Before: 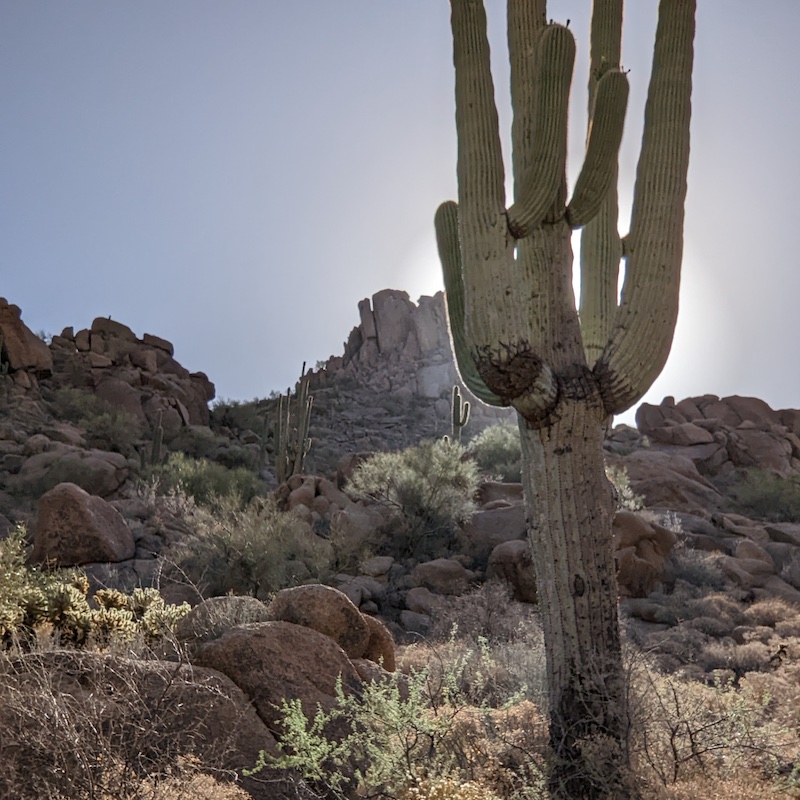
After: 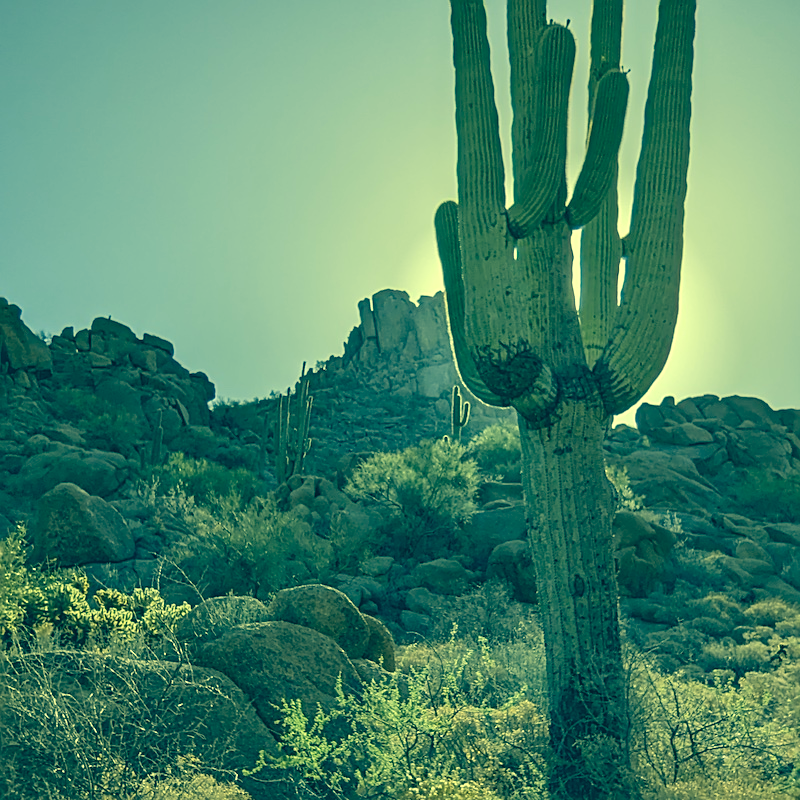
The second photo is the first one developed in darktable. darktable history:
color correction: highlights a* -15.58, highlights b* 40, shadows a* -40, shadows b* -26.18
color balance: lift [1.007, 1, 1, 1], gamma [1.097, 1, 1, 1]
sharpen: on, module defaults
